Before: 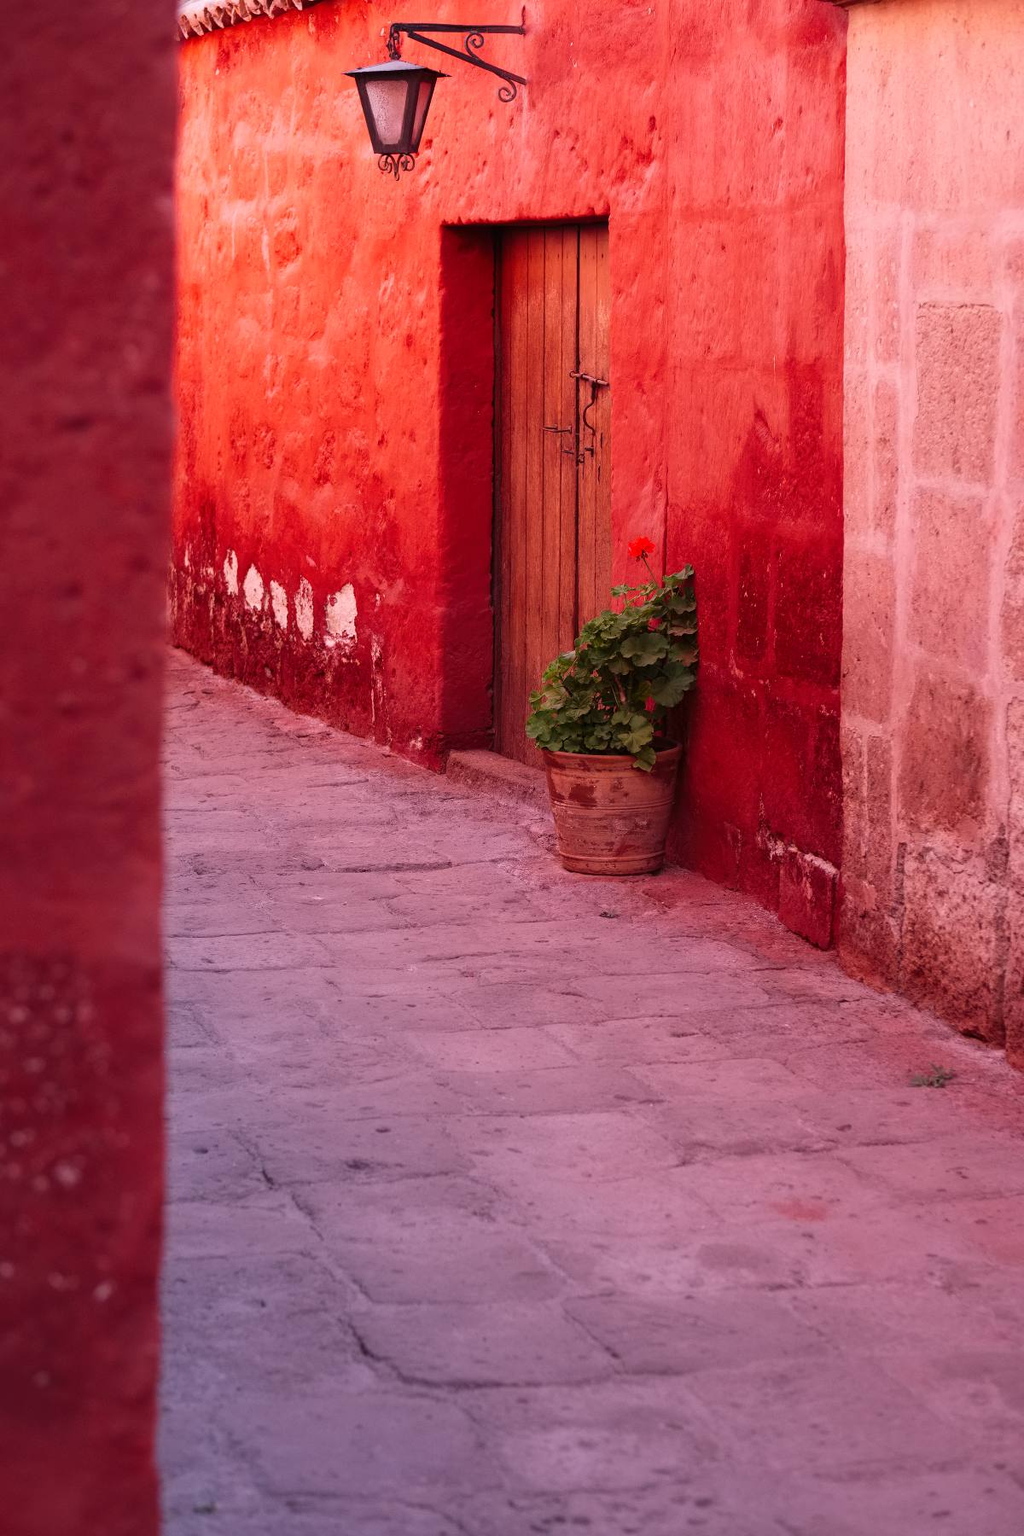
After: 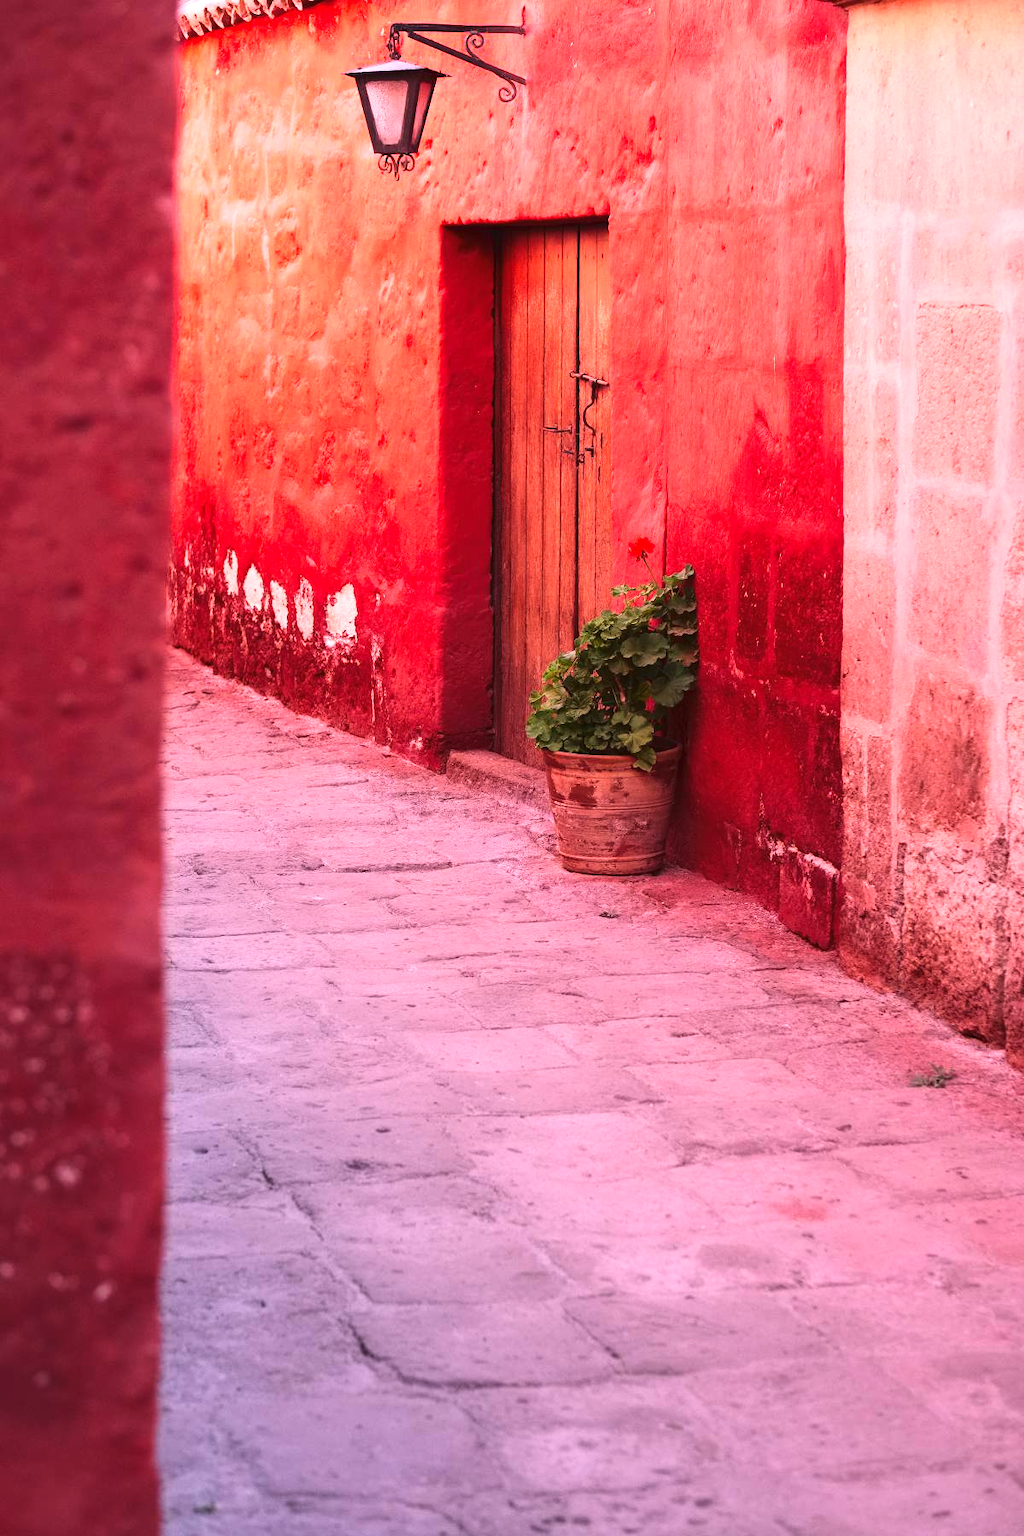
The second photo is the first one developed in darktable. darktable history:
tone curve: curves: ch0 [(0, 0.032) (0.181, 0.156) (0.751, 0.829) (1, 1)], color space Lab, linked channels, preserve colors none
exposure: black level correction 0, exposure 0.7 EV, compensate exposure bias true, compensate highlight preservation false
